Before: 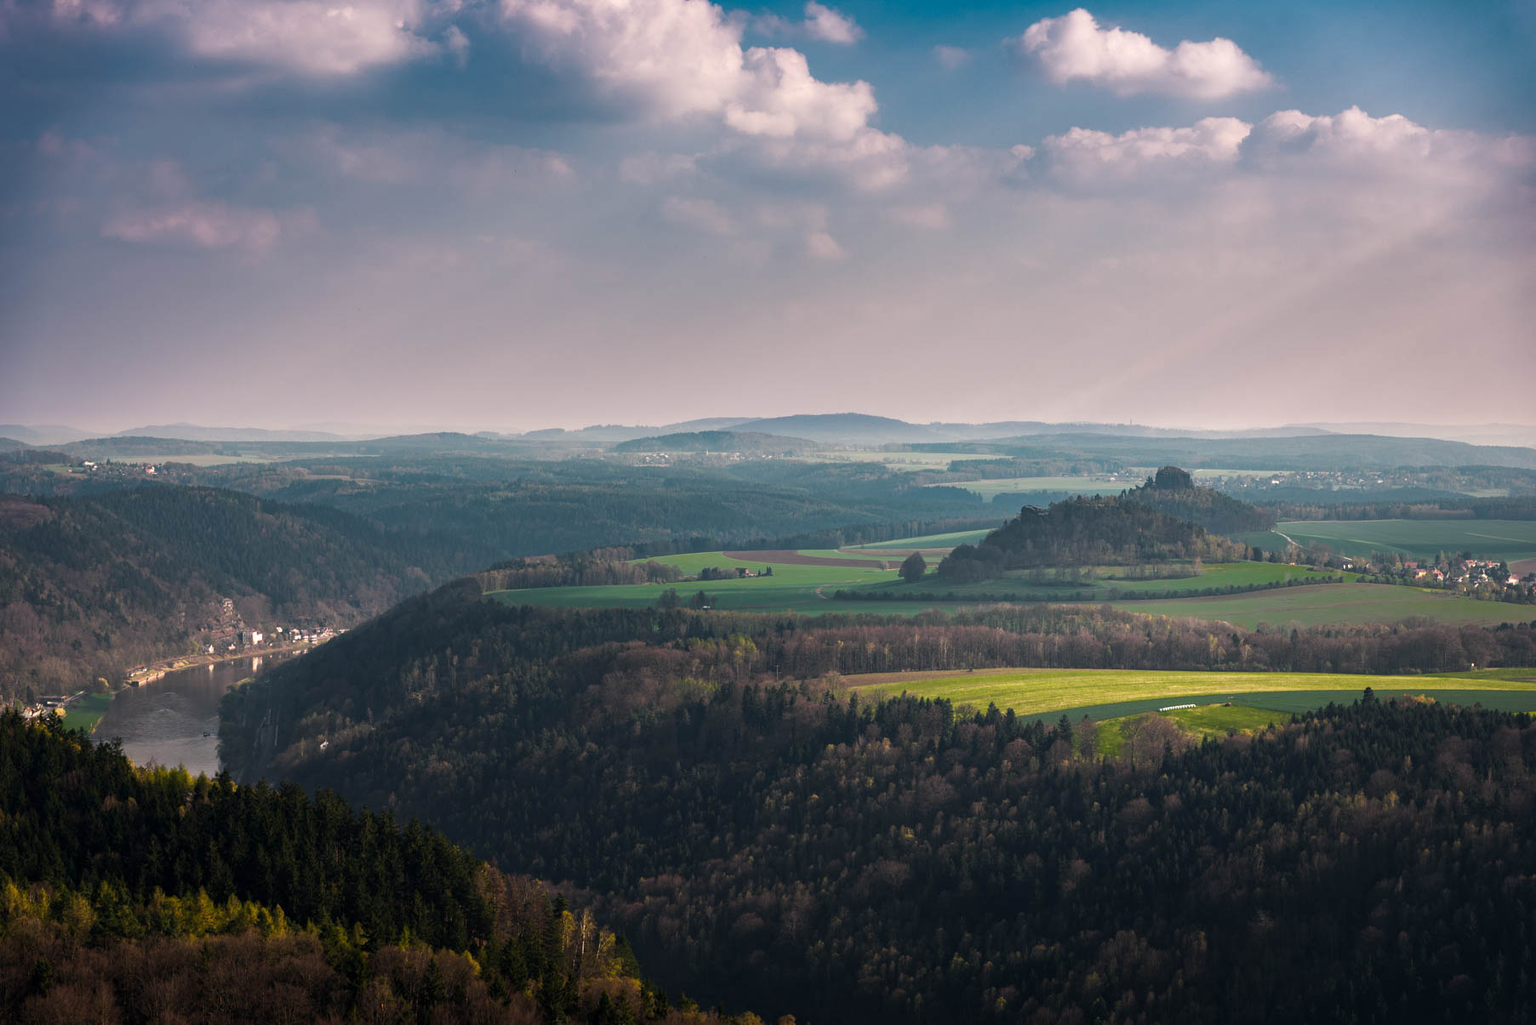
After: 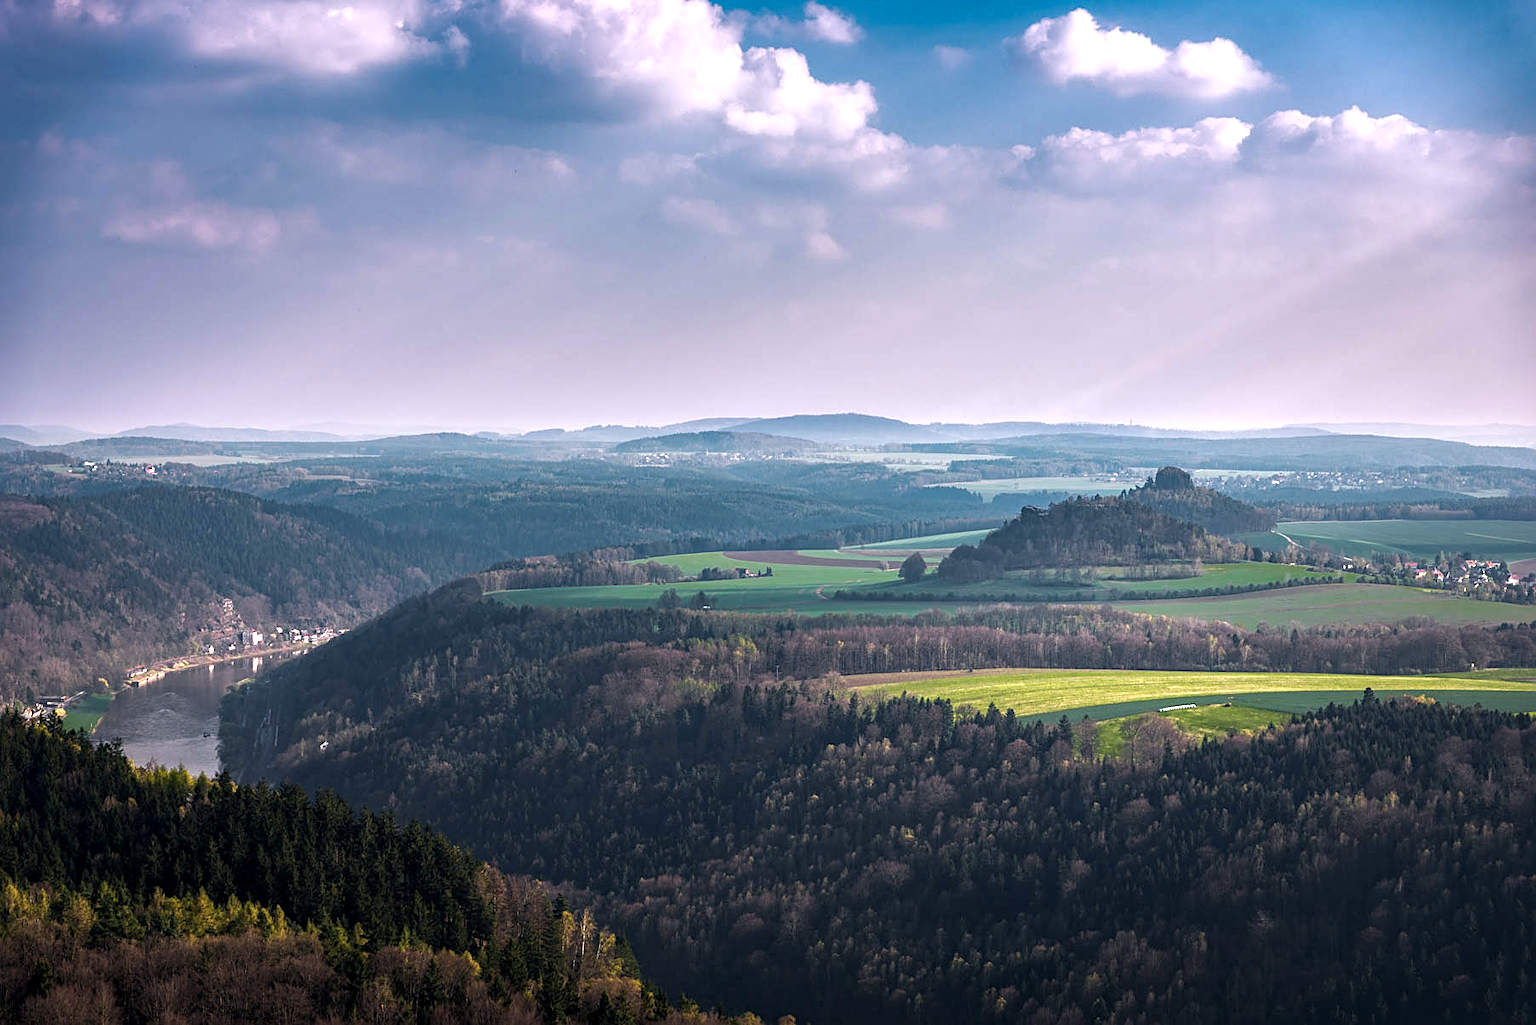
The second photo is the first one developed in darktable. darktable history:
local contrast: on, module defaults
color calibration: illuminant as shot in camera, x 0.366, y 0.378, temperature 4425.7 K, saturation algorithm version 1 (2020)
exposure: black level correction 0, exposure 0.5 EV, compensate exposure bias true, compensate highlight preservation false
sharpen: on, module defaults
